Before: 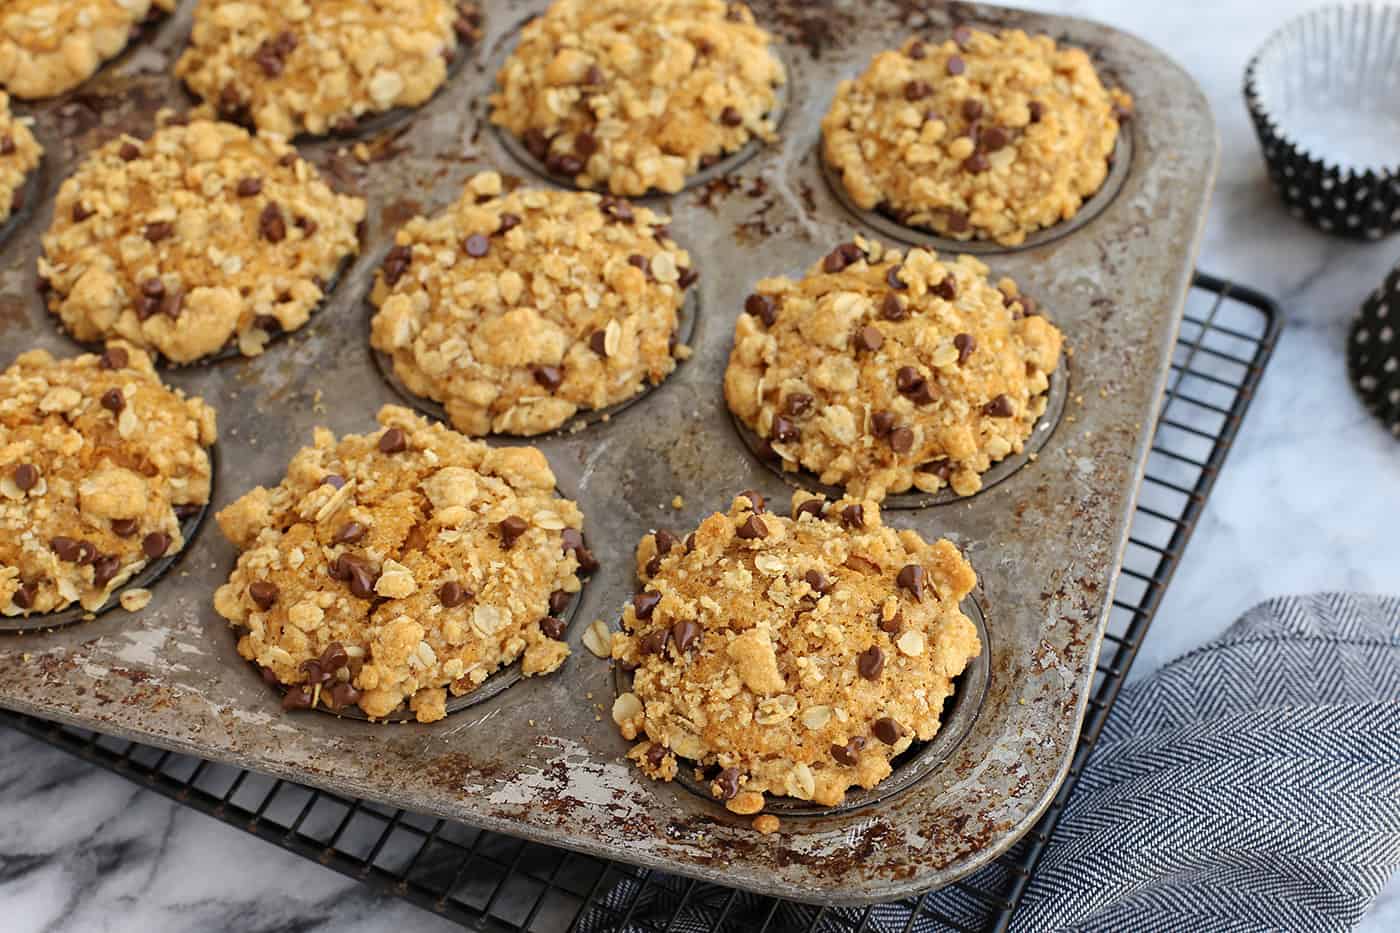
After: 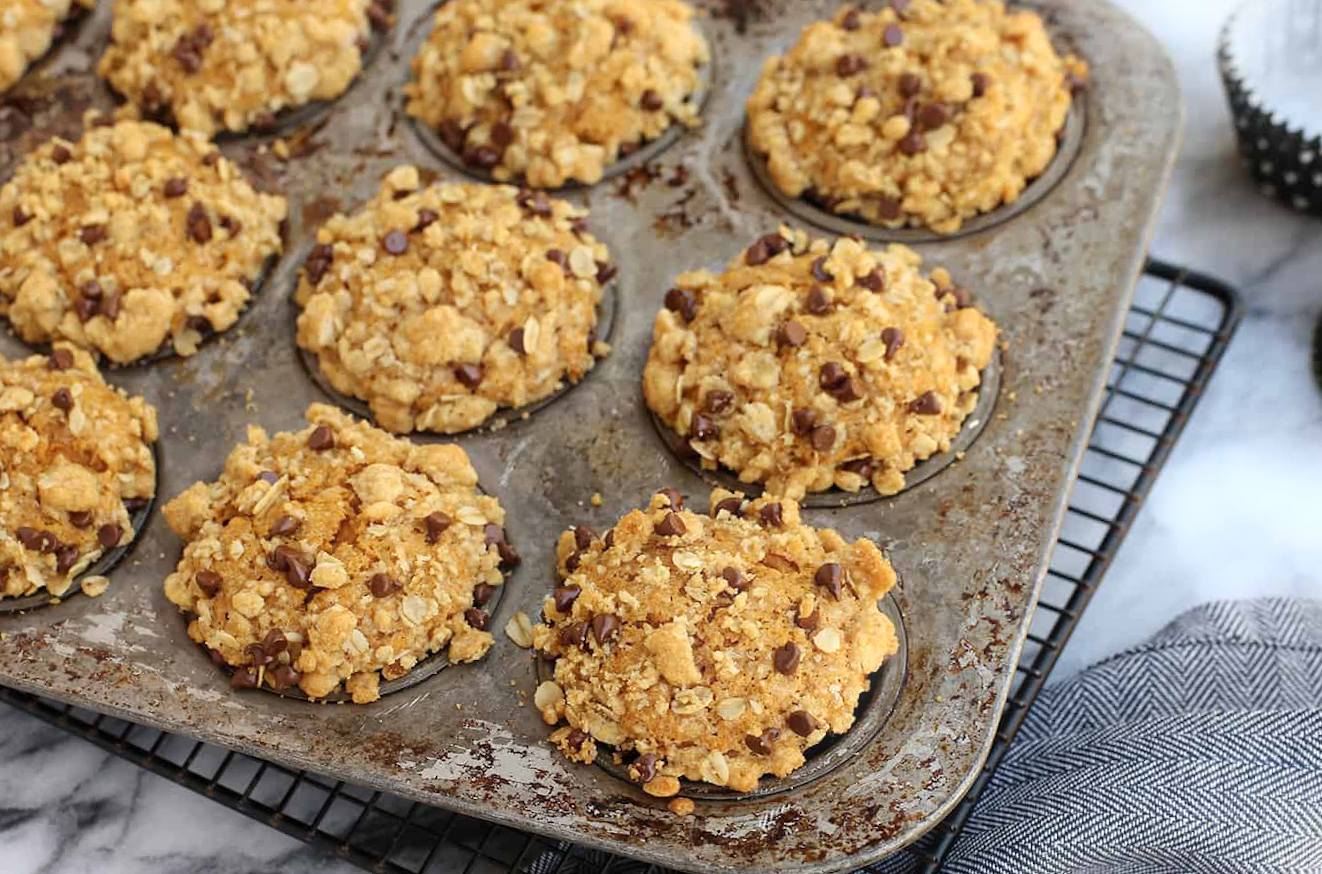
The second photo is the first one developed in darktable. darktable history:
rotate and perspective: rotation 0.062°, lens shift (vertical) 0.115, lens shift (horizontal) -0.133, crop left 0.047, crop right 0.94, crop top 0.061, crop bottom 0.94
bloom: size 5%, threshold 95%, strength 15%
